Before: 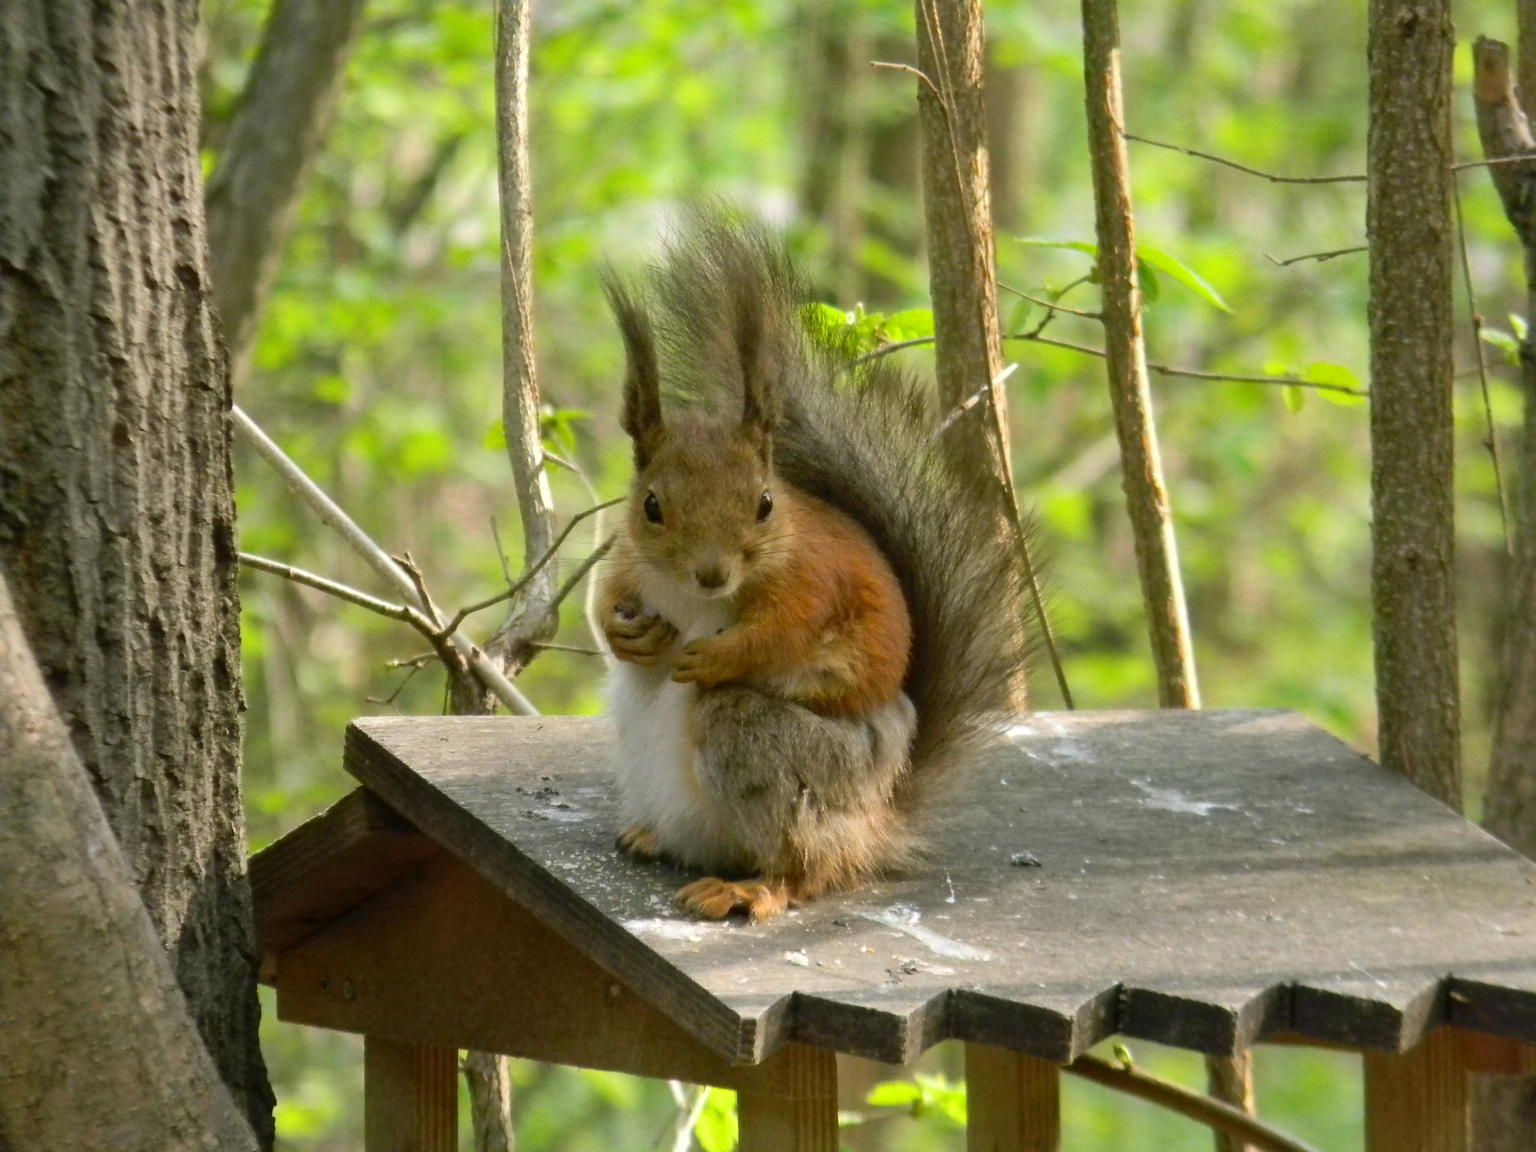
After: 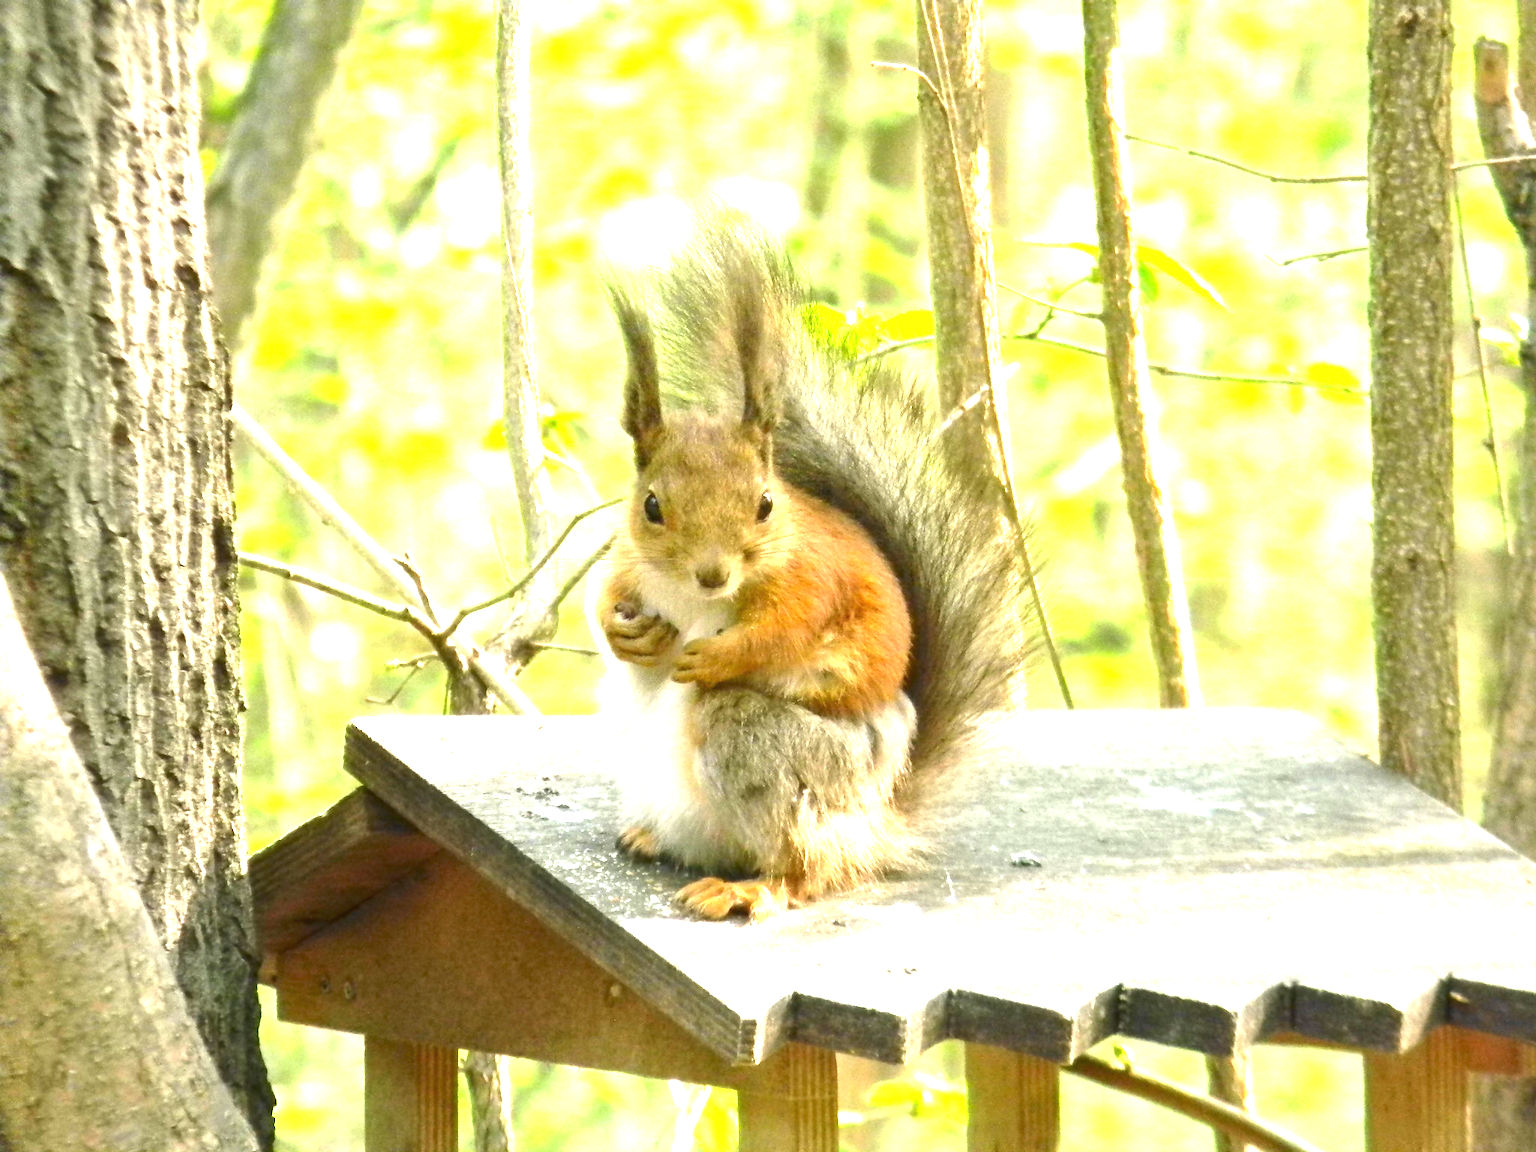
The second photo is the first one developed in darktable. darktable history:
exposure: black level correction 0, exposure 2.164 EV, compensate highlight preservation false
